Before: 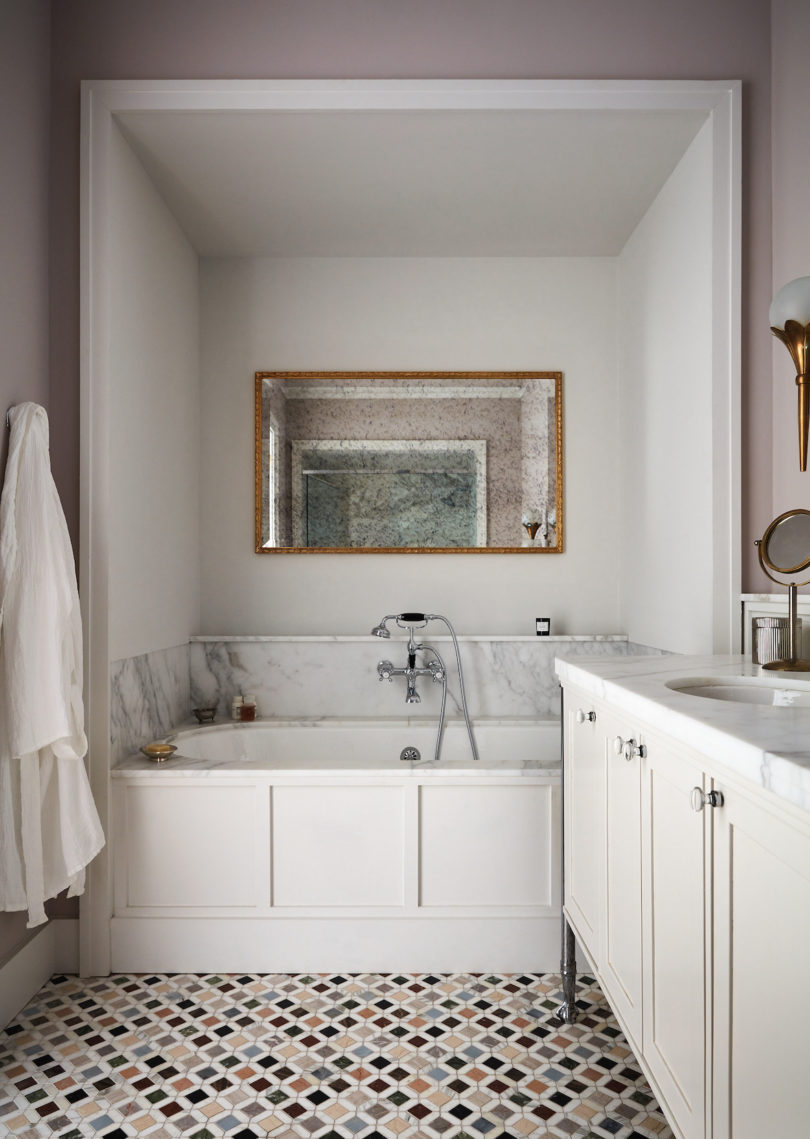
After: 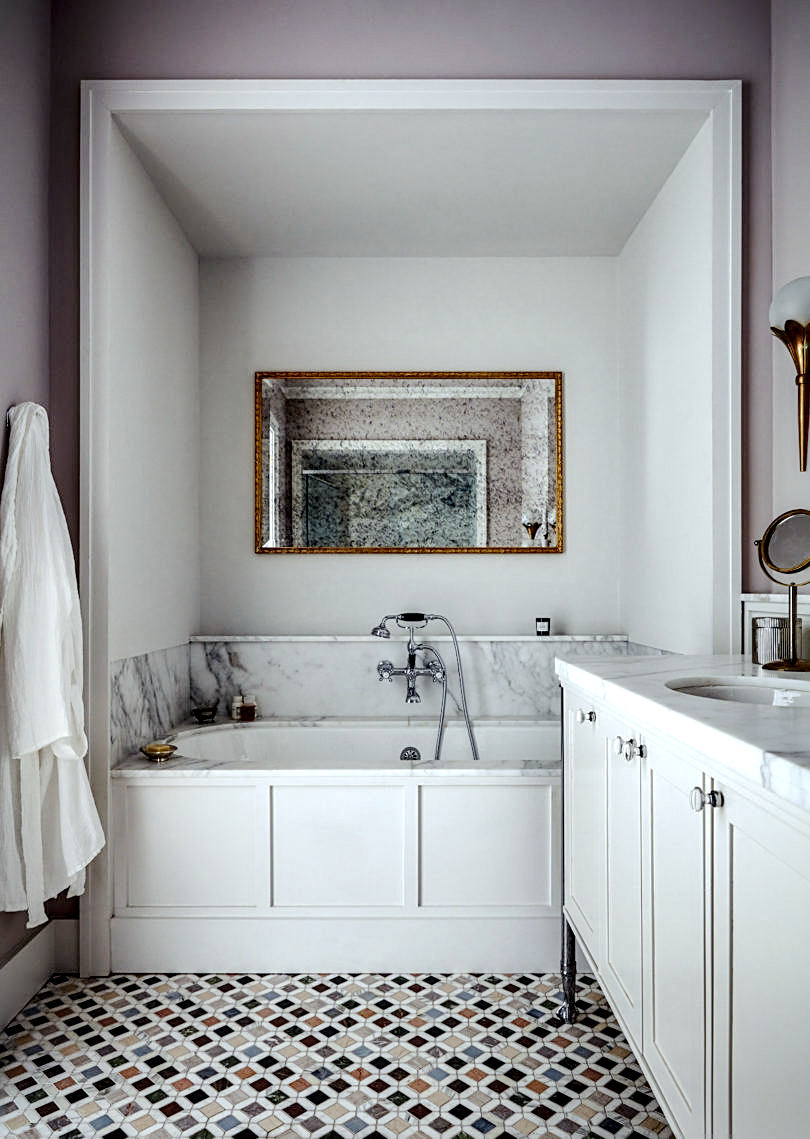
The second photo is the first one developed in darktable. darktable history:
color correction: highlights a* -4.28, highlights b* 6.53
white balance: red 0.967, blue 1.119, emerald 0.756
base curve: curves: ch0 [(0, 0) (0.74, 0.67) (1, 1)]
tone curve: curves: ch0 [(0, 0) (0.003, 0.015) (0.011, 0.021) (0.025, 0.032) (0.044, 0.046) (0.069, 0.062) (0.1, 0.08) (0.136, 0.117) (0.177, 0.165) (0.224, 0.221) (0.277, 0.298) (0.335, 0.385) (0.399, 0.469) (0.468, 0.558) (0.543, 0.637) (0.623, 0.708) (0.709, 0.771) (0.801, 0.84) (0.898, 0.907) (1, 1)], preserve colors none
sharpen: on, module defaults
local contrast: highlights 20%, shadows 70%, detail 170%
